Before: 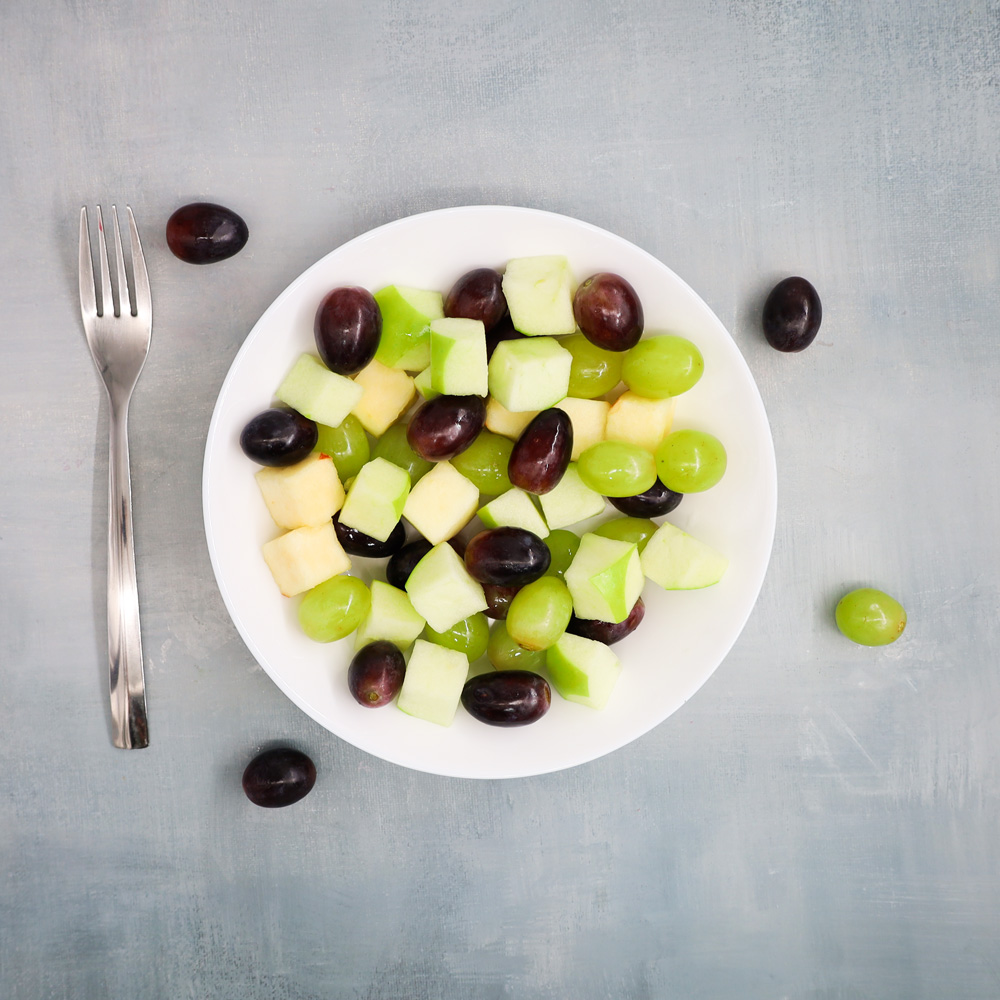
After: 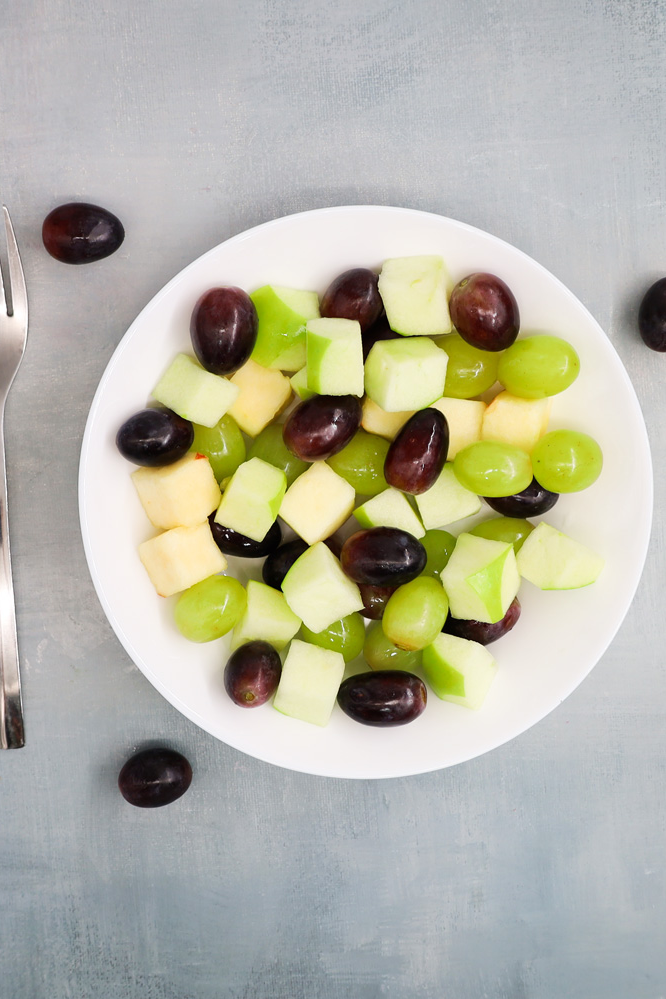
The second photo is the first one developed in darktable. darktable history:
crop and rotate: left 12.425%, right 20.952%
